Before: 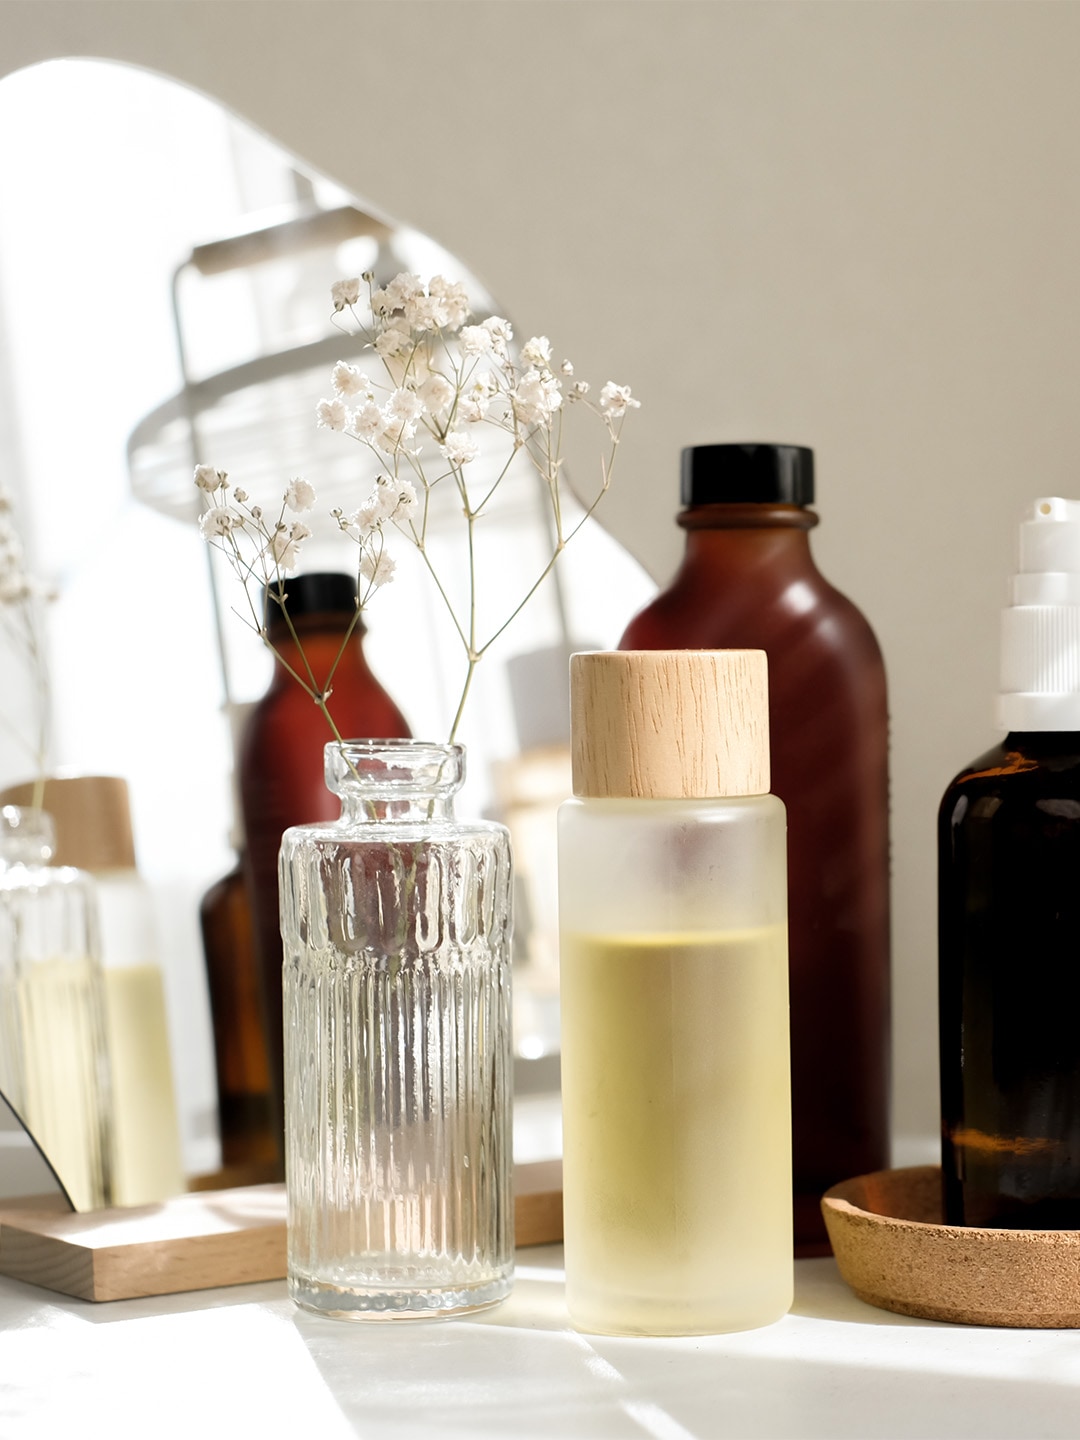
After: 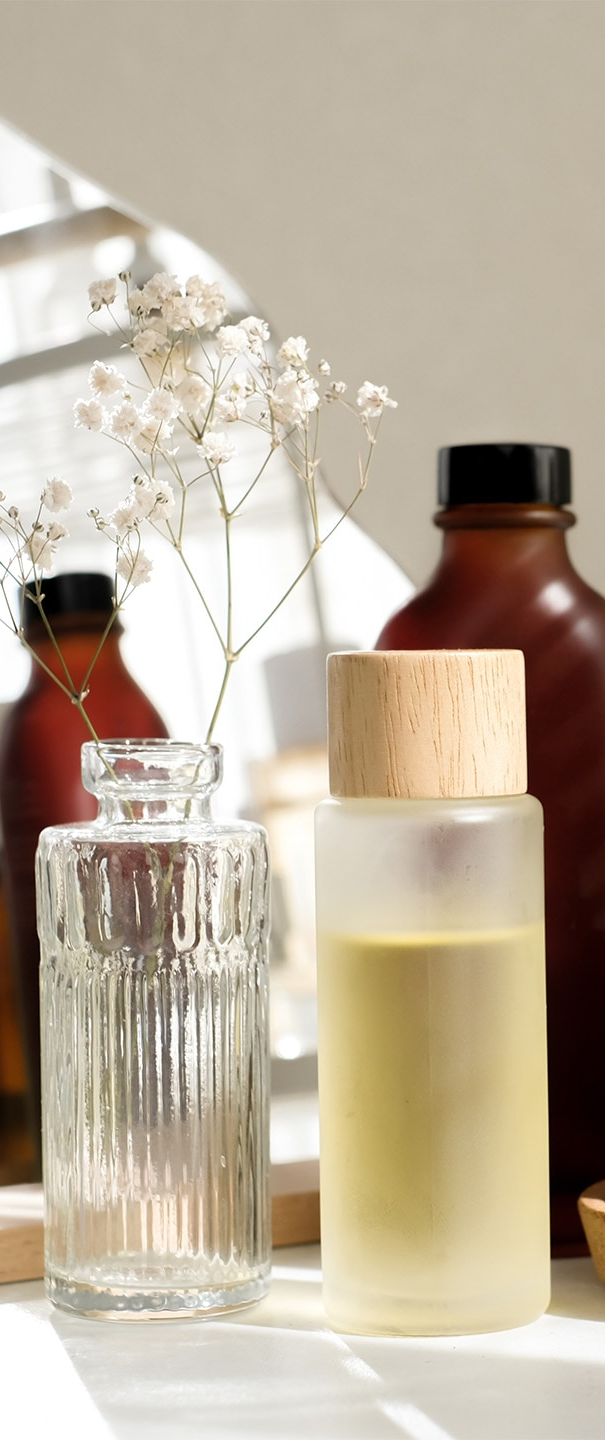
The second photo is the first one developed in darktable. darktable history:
crop and rotate: left 22.507%, right 21.407%
